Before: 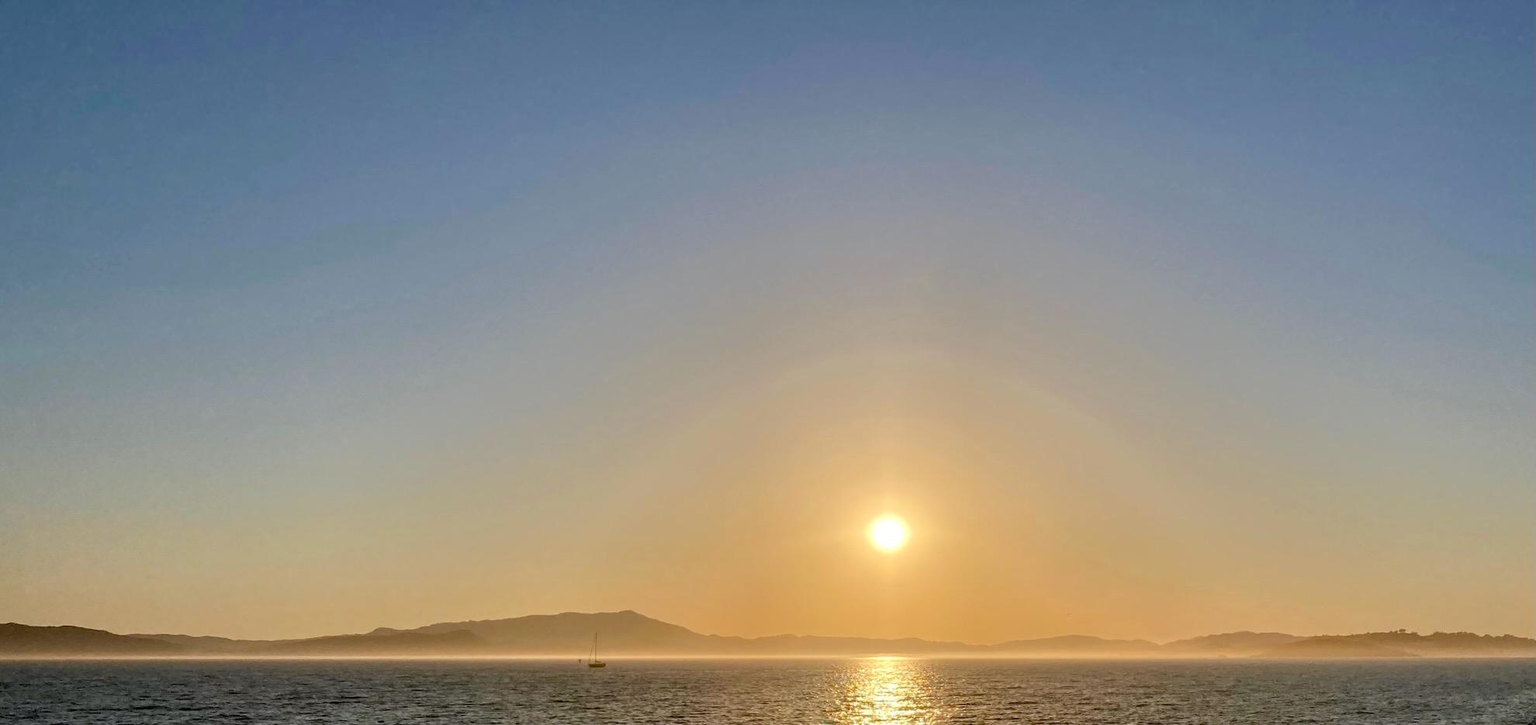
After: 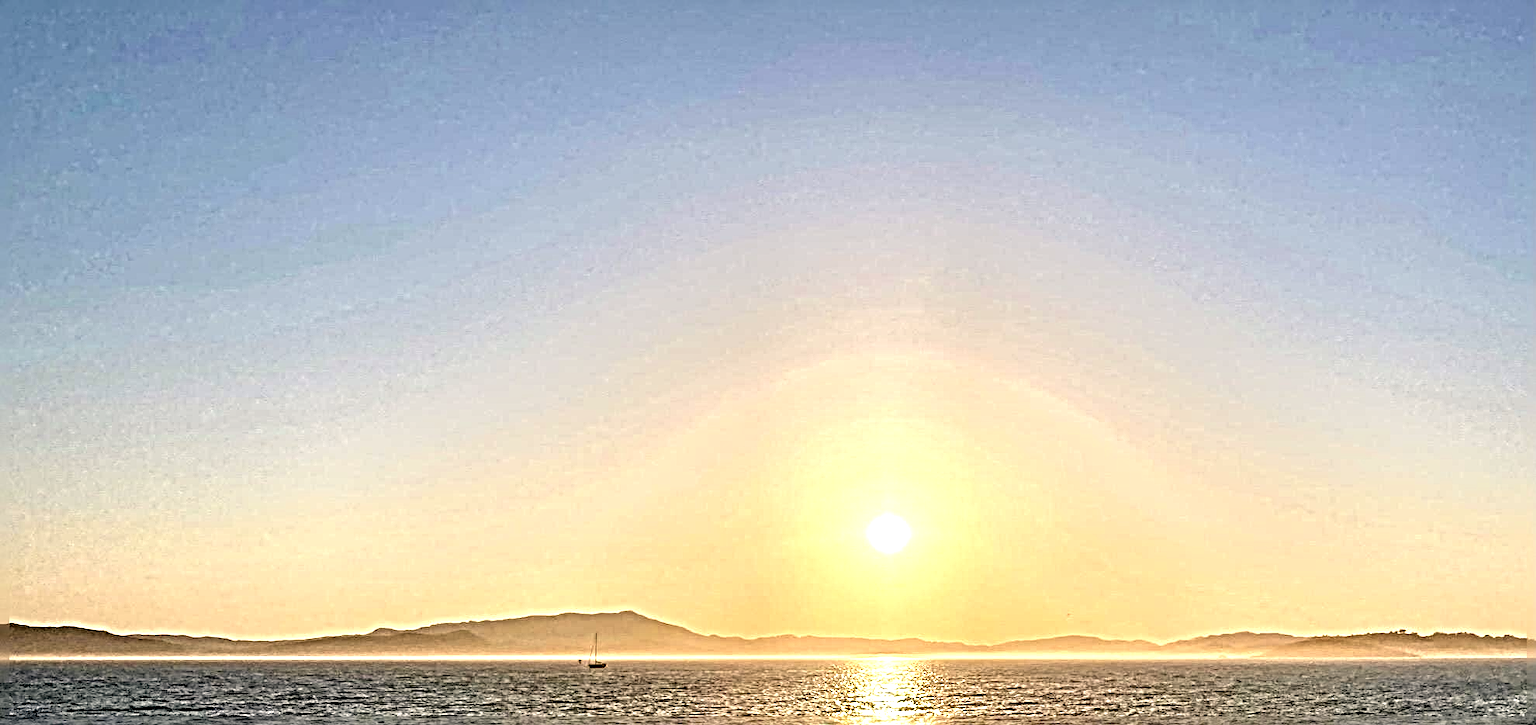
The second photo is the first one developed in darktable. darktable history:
color correction: highlights a* 2.84, highlights b* 5.03, shadows a* -1.47, shadows b* -4.84, saturation 0.825
local contrast: on, module defaults
sharpen: radius 6.254, amount 1.792, threshold 0.162
exposure: black level correction 0, exposure 1.104 EV, compensate highlight preservation false
